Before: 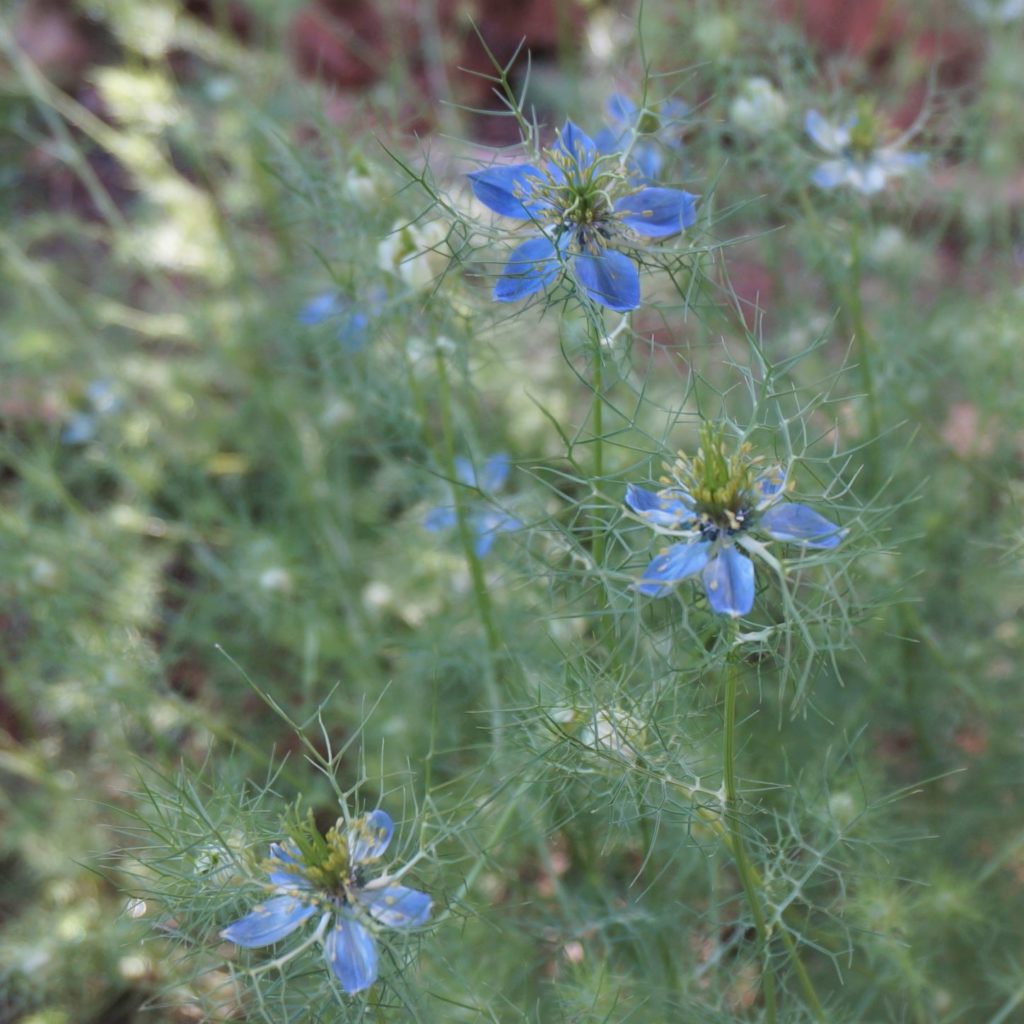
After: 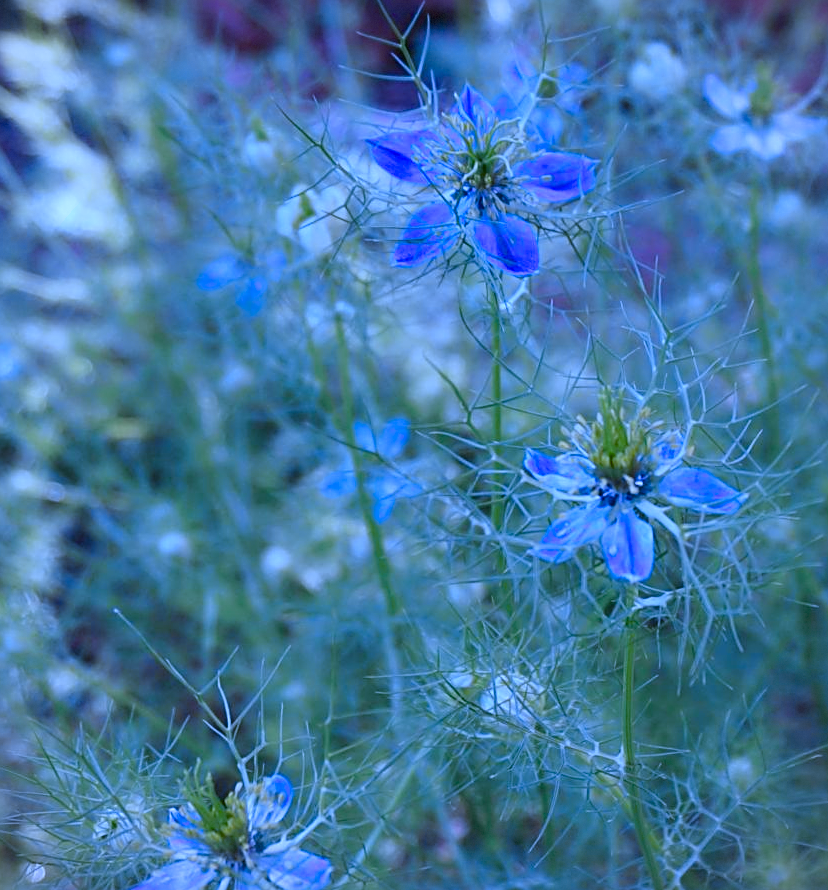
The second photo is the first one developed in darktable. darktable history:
white balance: red 0.766, blue 1.537
sharpen: on, module defaults
tone curve: curves: ch0 [(0, 0) (0.037, 0.025) (0.131, 0.093) (0.275, 0.256) (0.497, 0.51) (0.617, 0.643) (0.704, 0.732) (0.813, 0.832) (0.911, 0.925) (0.997, 0.995)]; ch1 [(0, 0) (0.301, 0.3) (0.444, 0.45) (0.493, 0.495) (0.507, 0.503) (0.534, 0.533) (0.582, 0.58) (0.658, 0.693) (0.746, 0.77) (1, 1)]; ch2 [(0, 0) (0.246, 0.233) (0.36, 0.352) (0.415, 0.418) (0.476, 0.492) (0.502, 0.504) (0.525, 0.518) (0.539, 0.544) (0.586, 0.602) (0.634, 0.651) (0.706, 0.727) (0.853, 0.852) (1, 0.951)], color space Lab, independent channels, preserve colors none
vignetting: fall-off start 97.28%, fall-off radius 79%, brightness -0.462, saturation -0.3, width/height ratio 1.114, dithering 8-bit output, unbound false
tone equalizer: on, module defaults
crop: left 9.929%, top 3.475%, right 9.188%, bottom 9.529%
exposure: exposure -0.21 EV, compensate highlight preservation false
color balance rgb: perceptual saturation grading › global saturation 20%, perceptual saturation grading › highlights -25%, perceptual saturation grading › shadows 50%
